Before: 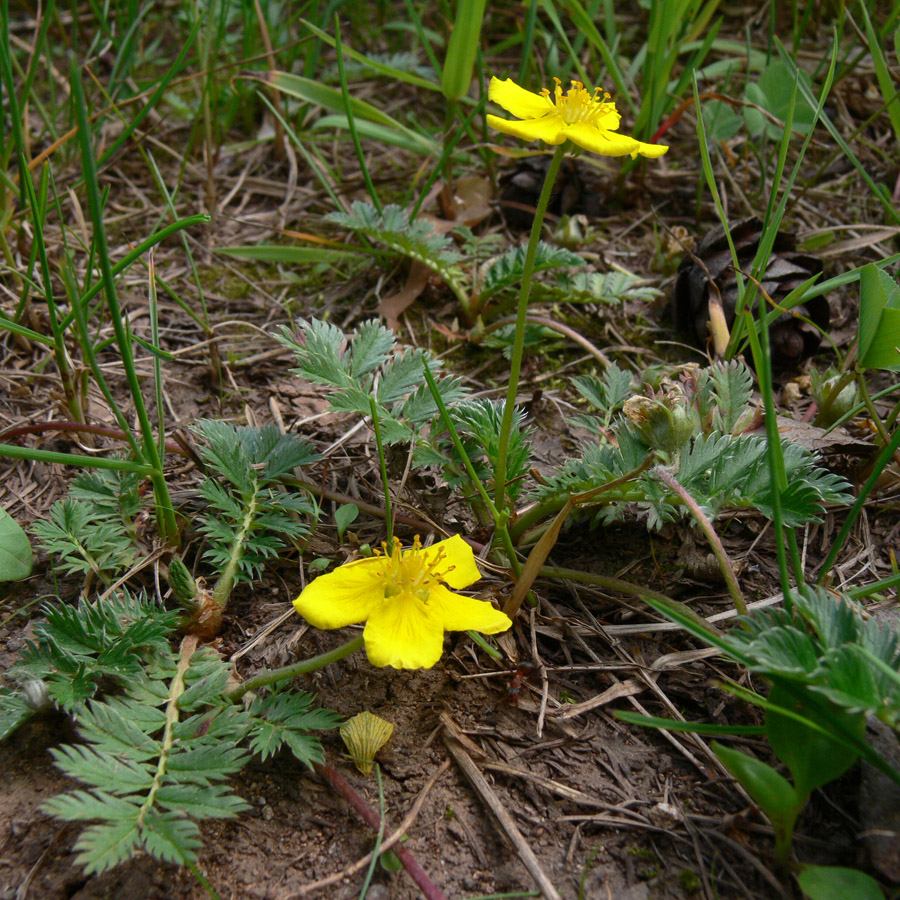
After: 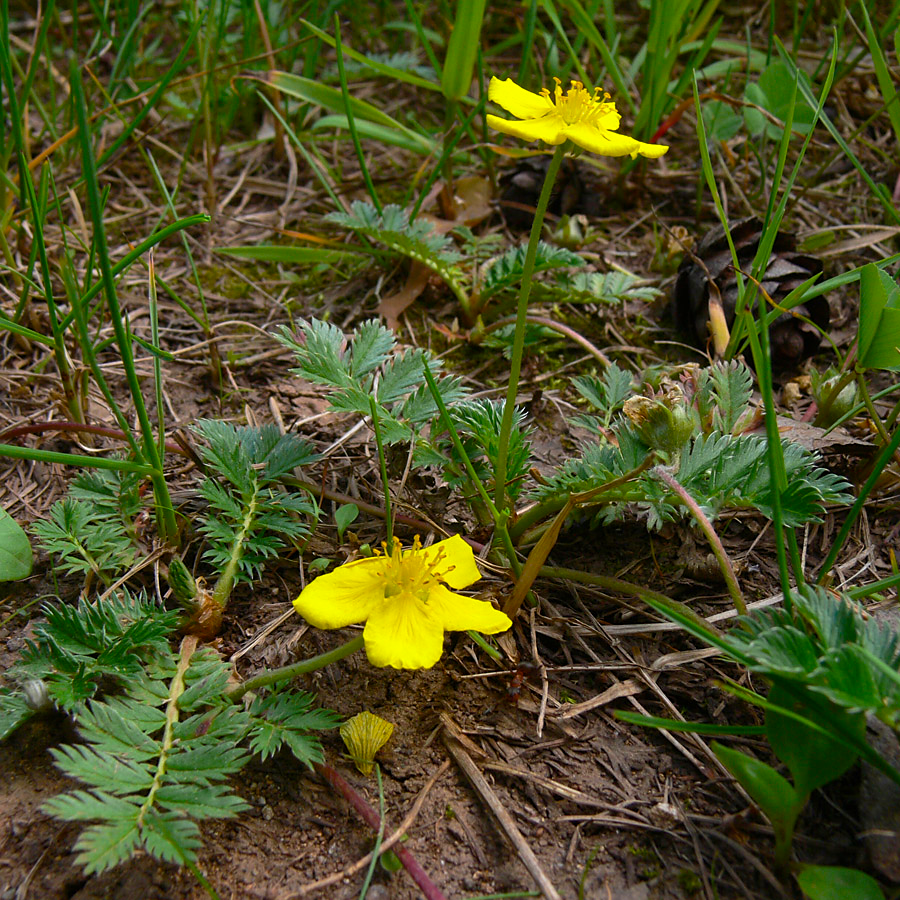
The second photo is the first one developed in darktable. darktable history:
sharpen: radius 1.458, amount 0.398, threshold 1.271
color balance rgb: perceptual saturation grading › global saturation 25%, global vibrance 20%
